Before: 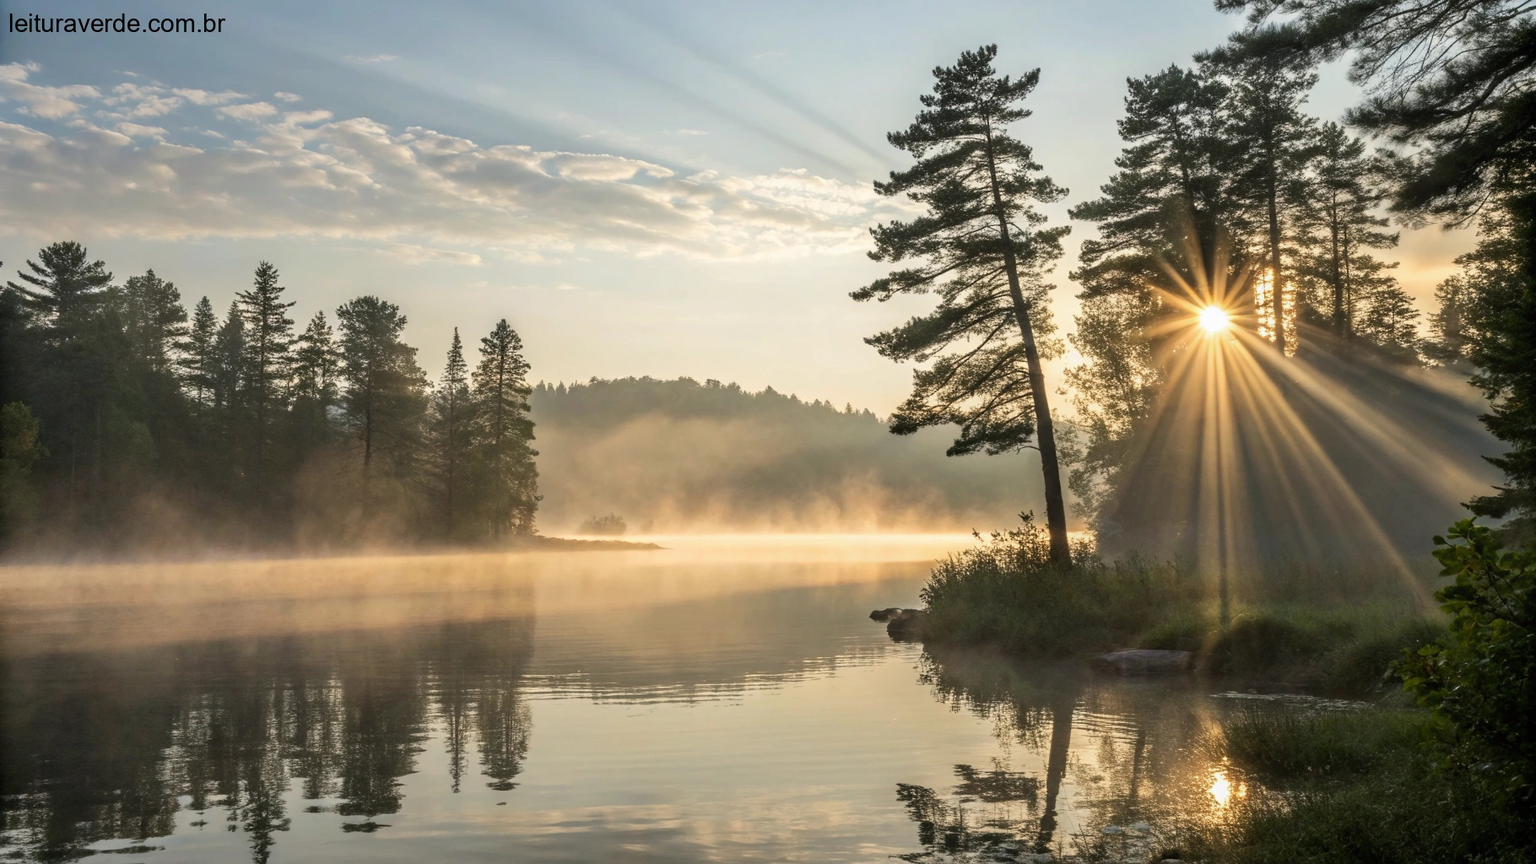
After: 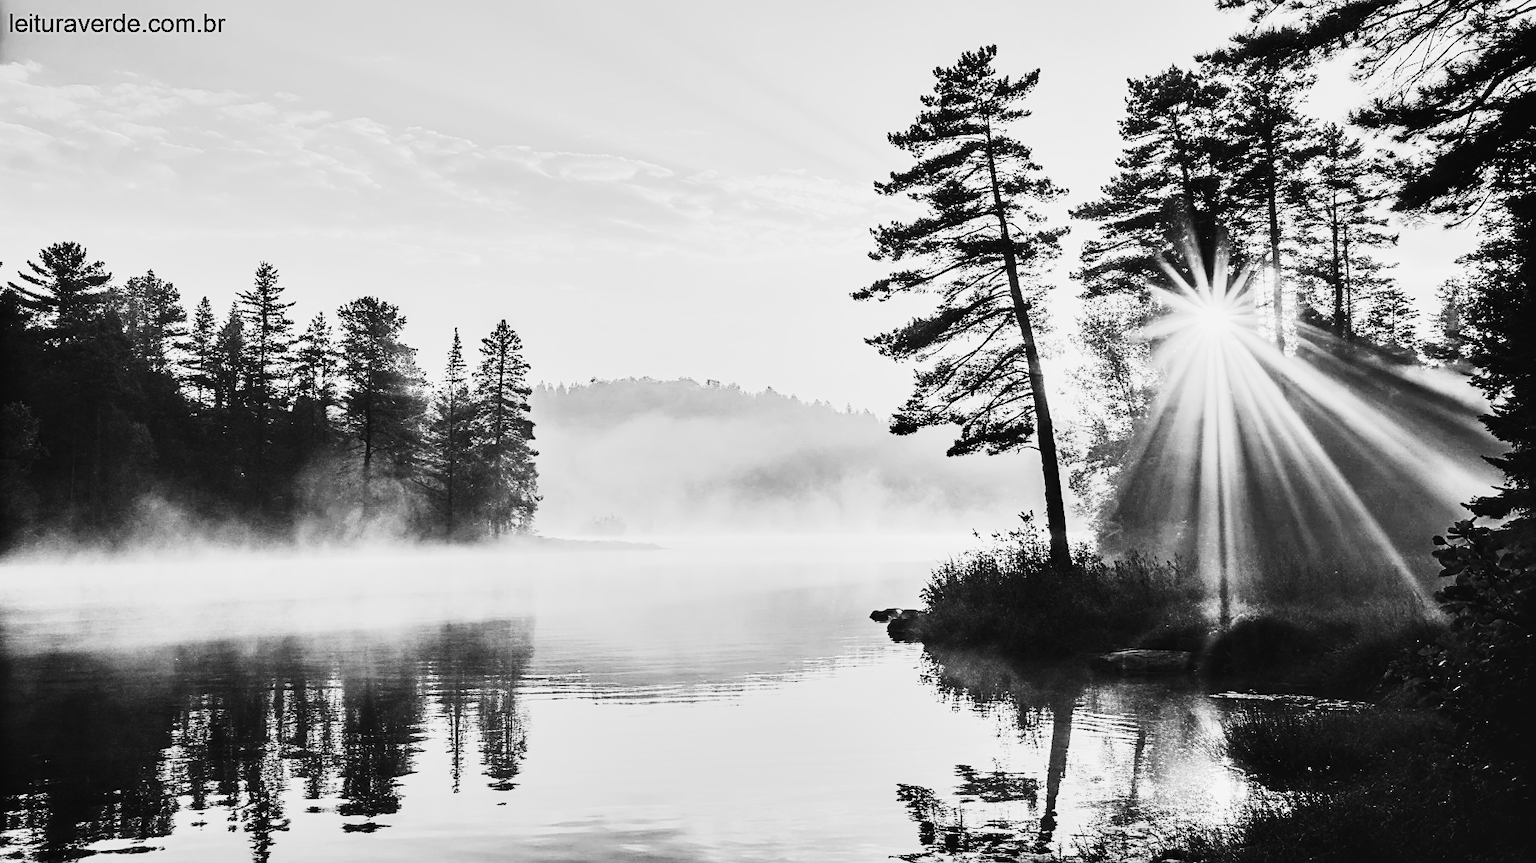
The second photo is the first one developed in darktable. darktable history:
contrast brightness saturation: contrast 0.307, brightness -0.07, saturation 0.169
tone equalizer: -8 EV -1.12 EV, -7 EV -1.05 EV, -6 EV -0.857 EV, -5 EV -0.549 EV, -3 EV 0.594 EV, -2 EV 0.872 EV, -1 EV 0.996 EV, +0 EV 1.06 EV
tone curve: curves: ch0 [(0, 0.021) (0.104, 0.093) (0.236, 0.234) (0.456, 0.566) (0.647, 0.78) (0.864, 0.9) (1, 0.932)]; ch1 [(0, 0) (0.353, 0.344) (0.43, 0.401) (0.479, 0.476) (0.502, 0.504) (0.544, 0.534) (0.566, 0.566) (0.612, 0.621) (0.657, 0.679) (1, 1)]; ch2 [(0, 0) (0.34, 0.314) (0.434, 0.43) (0.5, 0.498) (0.528, 0.536) (0.56, 0.576) (0.595, 0.638) (0.644, 0.729) (1, 1)], preserve colors none
crop: bottom 0.056%
color calibration: x 0.355, y 0.369, temperature 4690.19 K
sharpen: on, module defaults
color zones: curves: ch1 [(0, -0.394) (0.143, -0.394) (0.286, -0.394) (0.429, -0.392) (0.571, -0.391) (0.714, -0.391) (0.857, -0.391) (1, -0.394)]
shadows and highlights: white point adjustment 0.053, soften with gaussian
